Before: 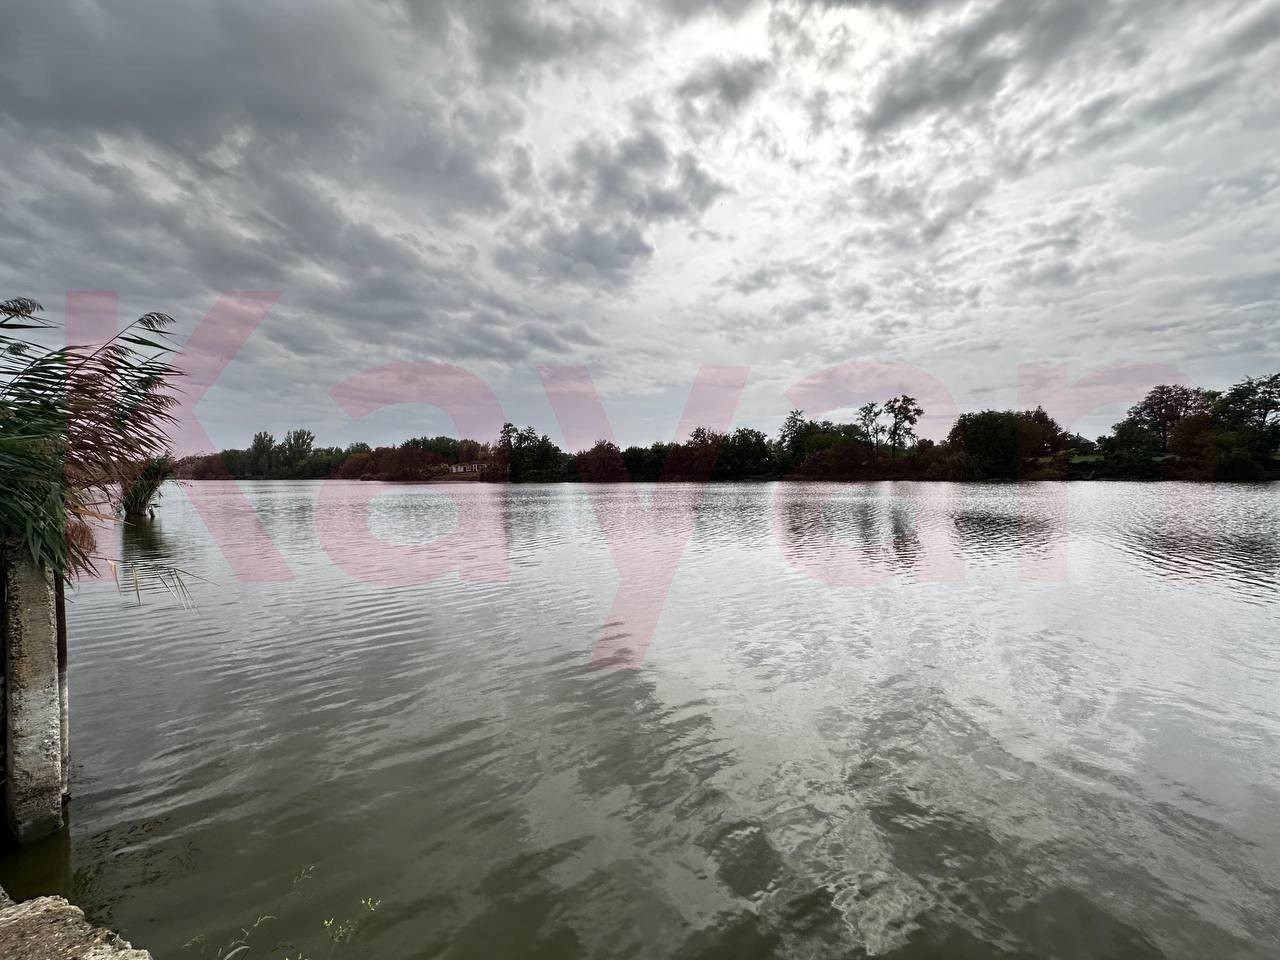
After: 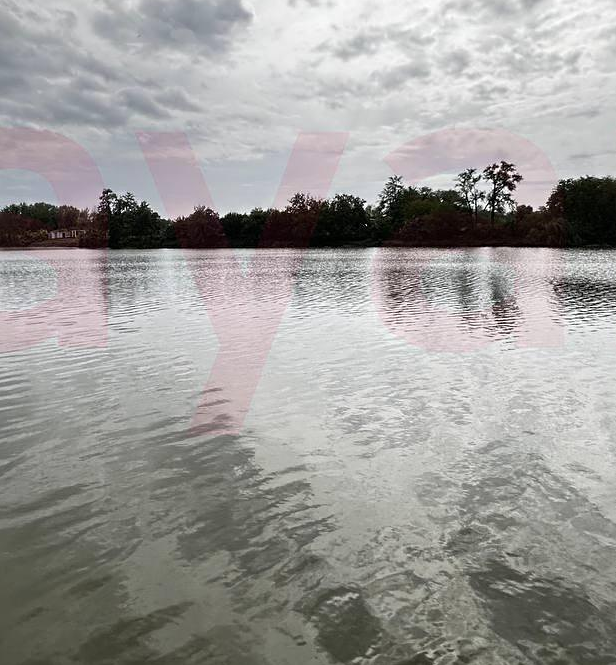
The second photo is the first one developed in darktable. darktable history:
sharpen: amount 0.205
crop: left 31.399%, top 24.386%, right 20.471%, bottom 6.314%
